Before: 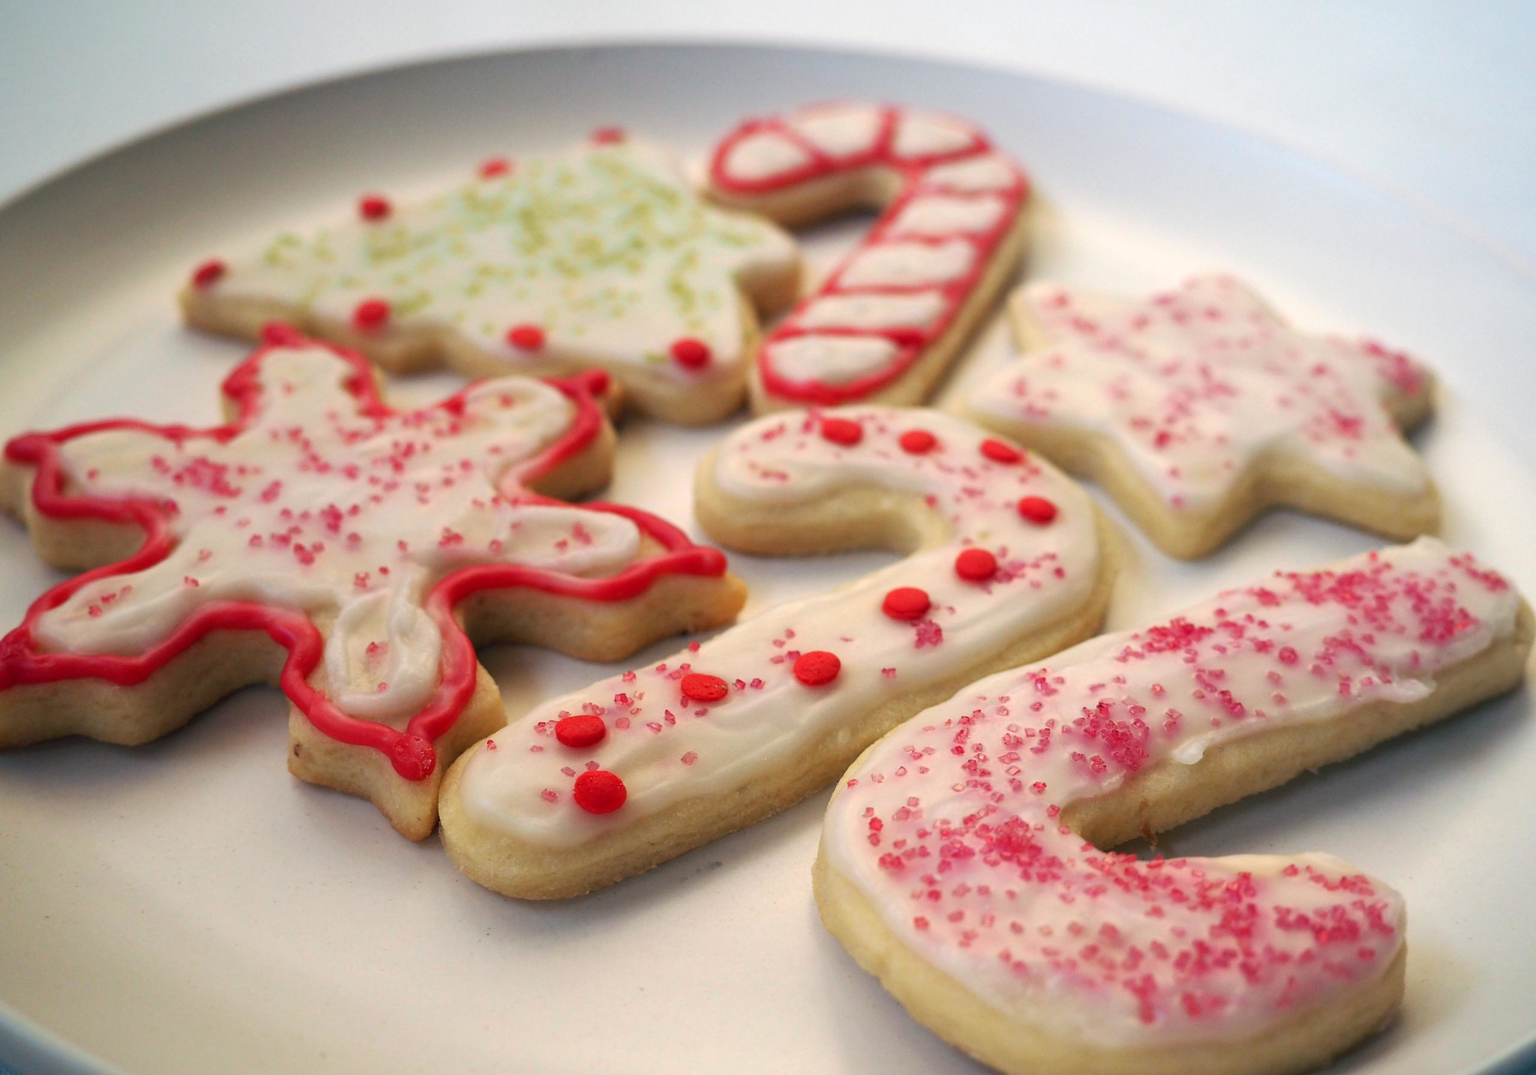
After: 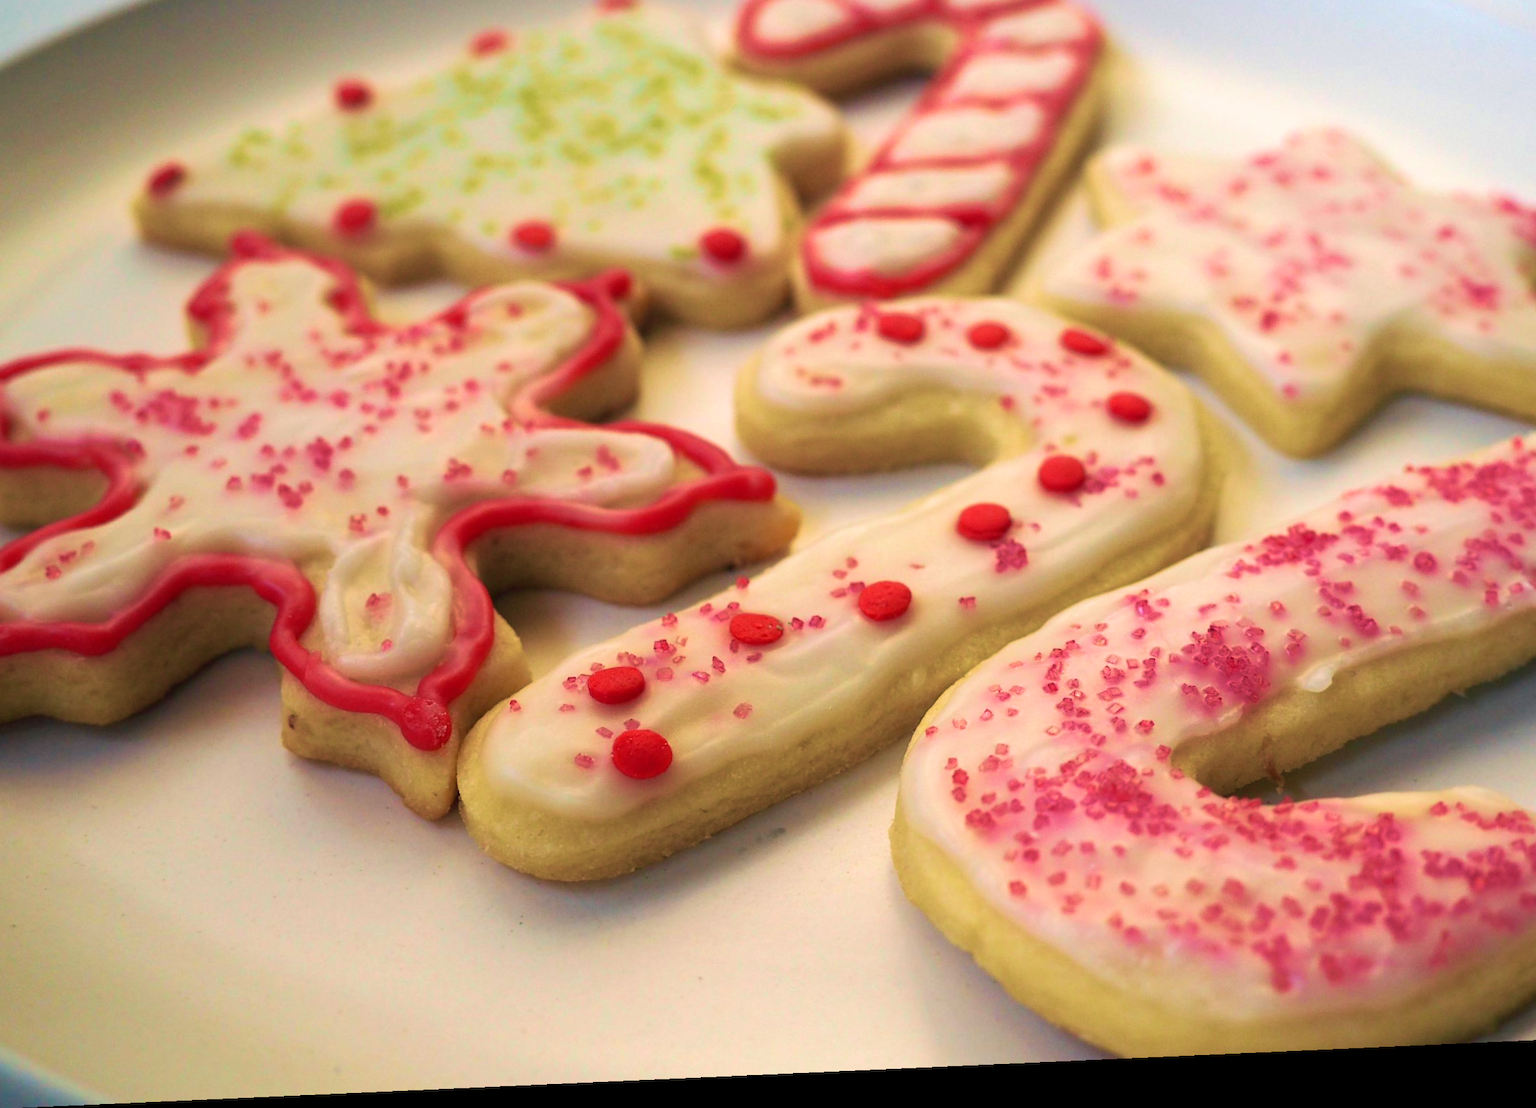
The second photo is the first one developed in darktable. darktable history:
velvia: strength 75%
crop and rotate: left 4.842%, top 15.51%, right 10.668%
rotate and perspective: rotation -2.56°, automatic cropping off
